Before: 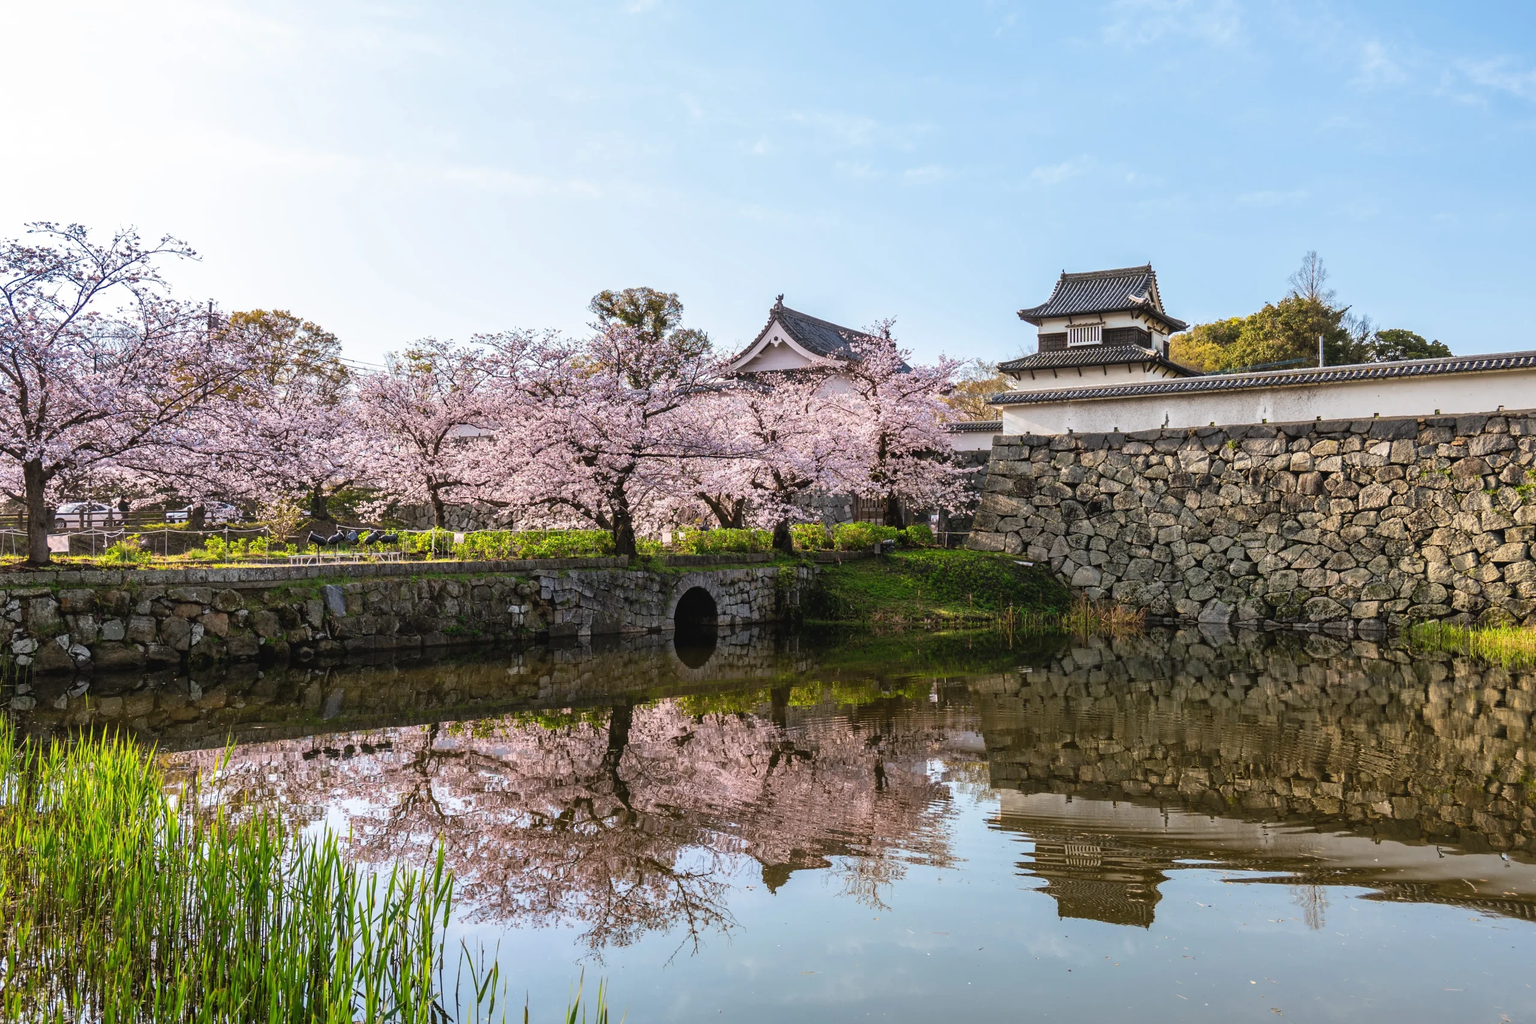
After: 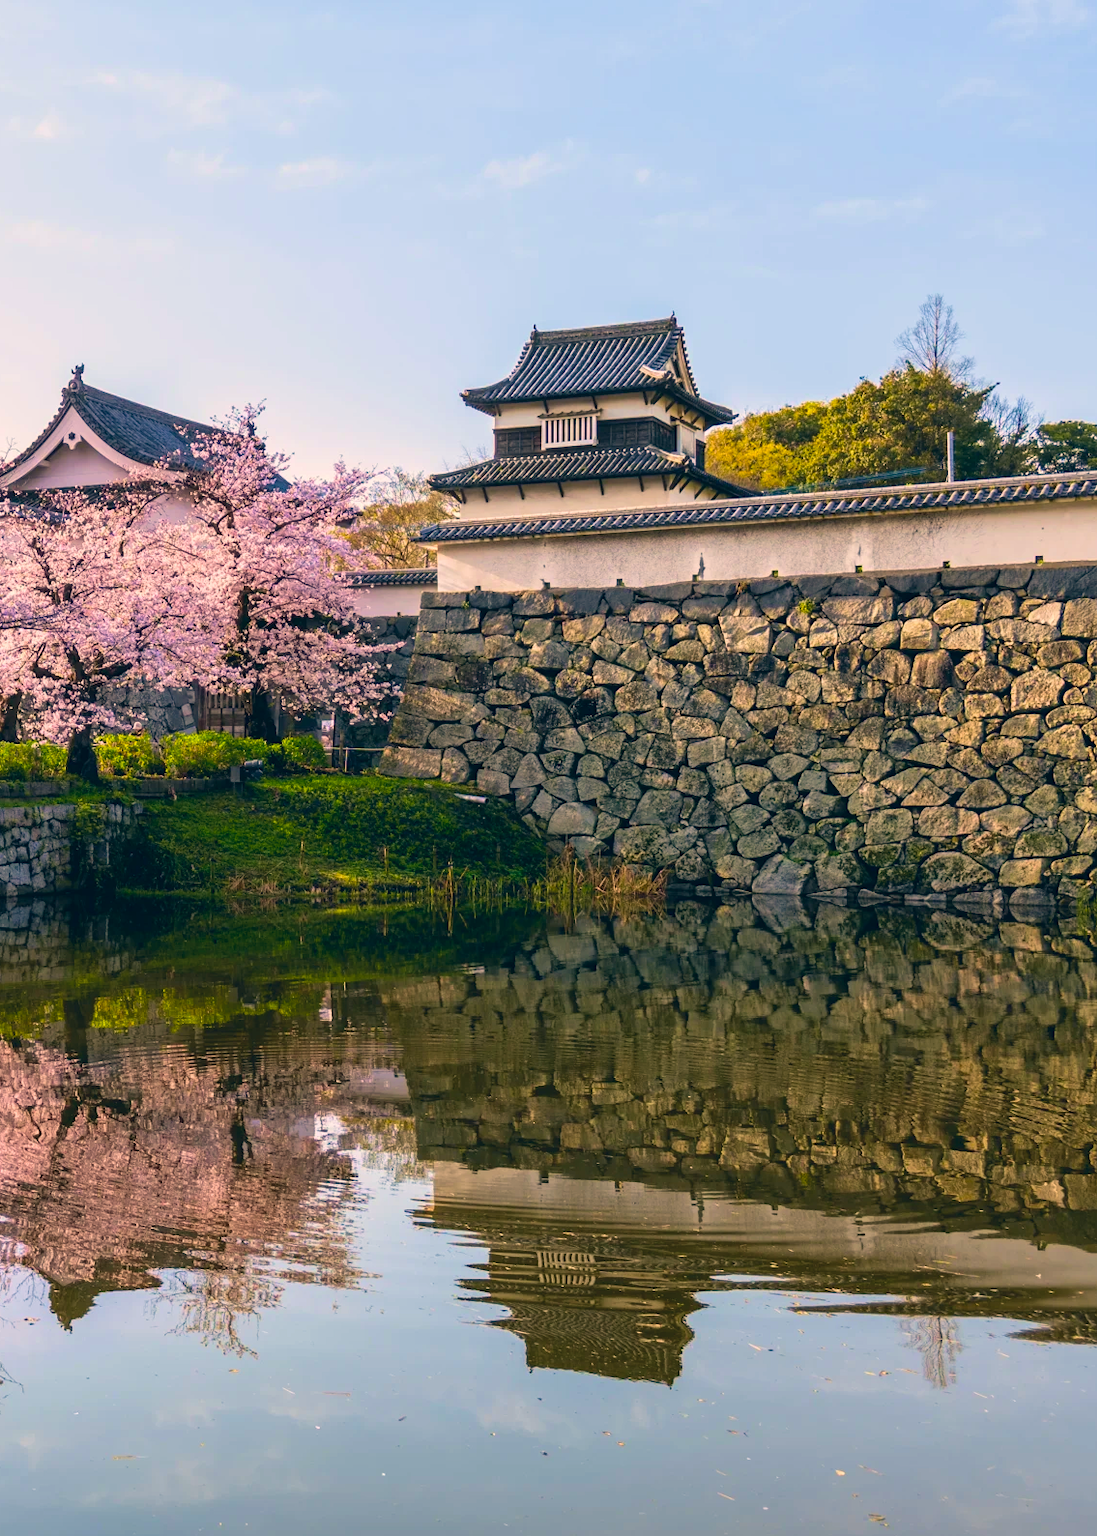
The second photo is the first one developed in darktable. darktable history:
velvia: strength 29%
color balance rgb: perceptual saturation grading › global saturation 20%, global vibrance 20%
crop: left 47.628%, top 6.643%, right 7.874%
color correction: highlights a* 10.32, highlights b* 14.66, shadows a* -9.59, shadows b* -15.02
